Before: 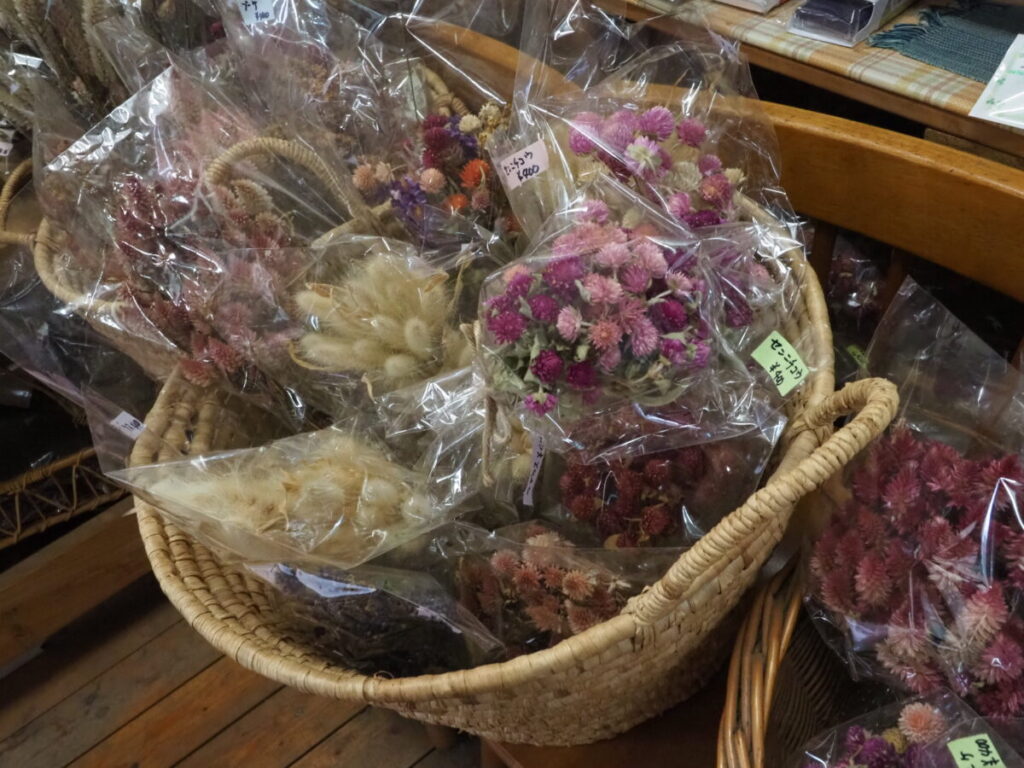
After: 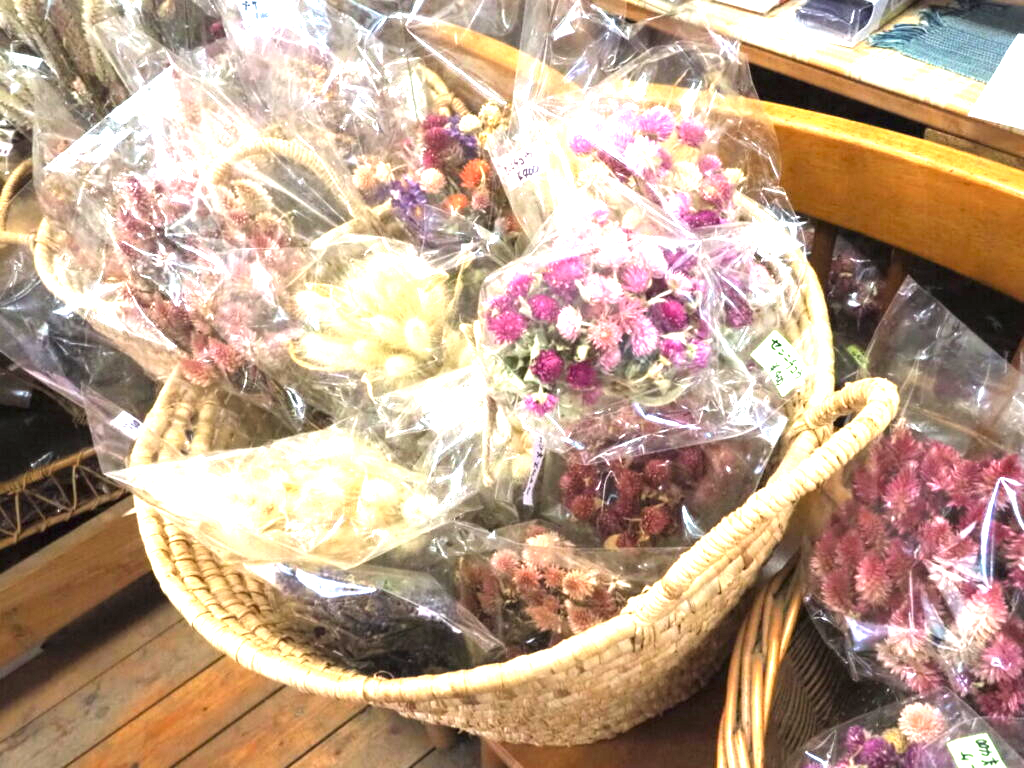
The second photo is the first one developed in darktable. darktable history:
tone equalizer: -8 EV -0.403 EV, -7 EV -0.357 EV, -6 EV -0.32 EV, -5 EV -0.199 EV, -3 EV 0.21 EV, -2 EV 0.307 EV, -1 EV 0.384 EV, +0 EV 0.426 EV
exposure: black level correction 0, exposure 1.746 EV, compensate exposure bias true, compensate highlight preservation false
